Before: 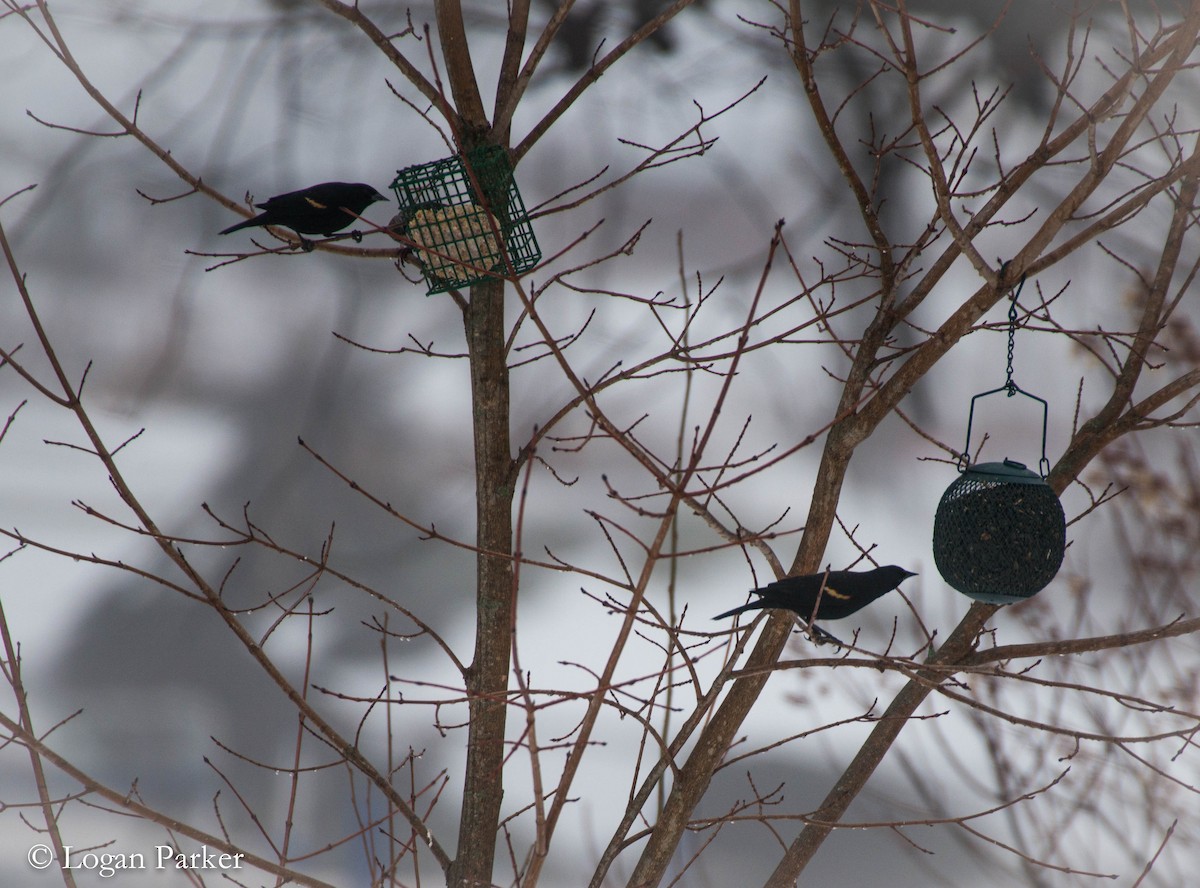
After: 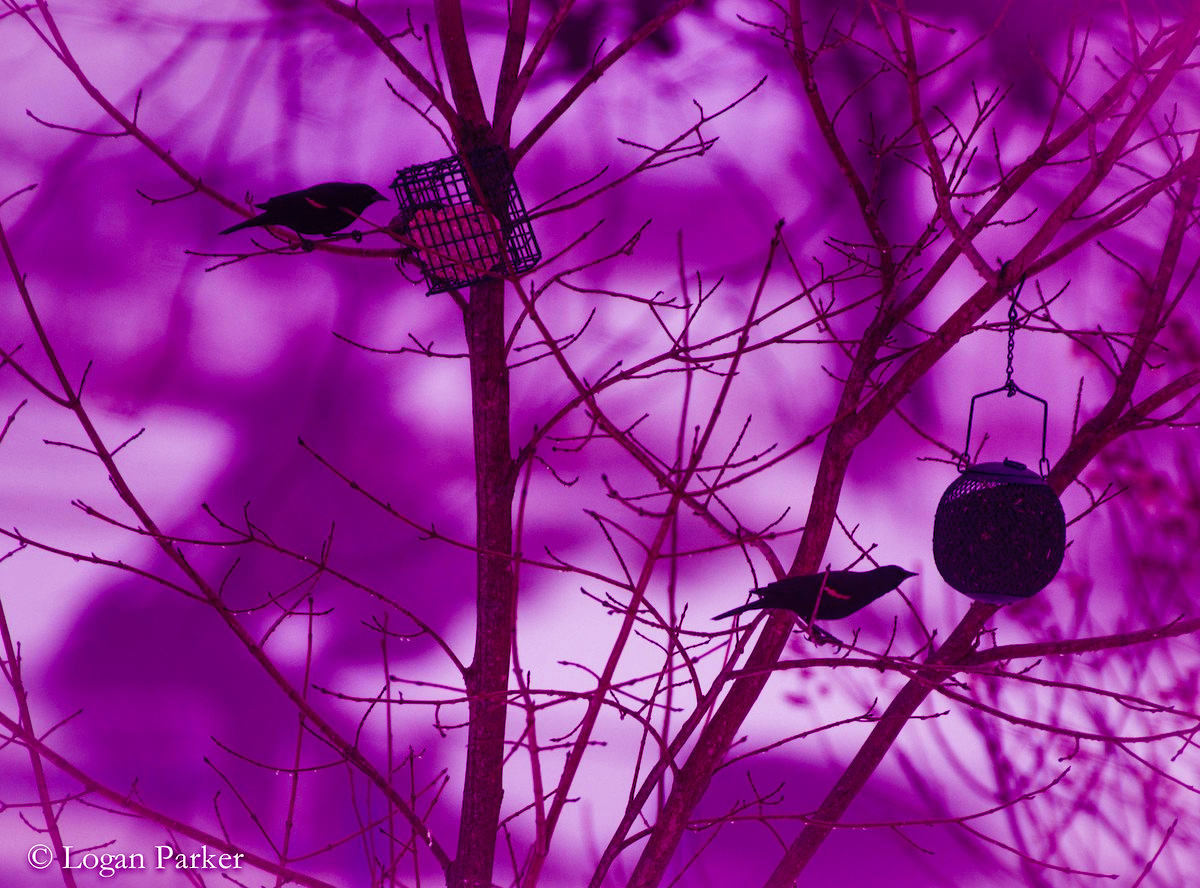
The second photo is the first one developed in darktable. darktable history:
color balance: mode lift, gamma, gain (sRGB), lift [1, 1, 0.101, 1]
contrast brightness saturation: contrast 0.07, brightness 0.08, saturation 0.18
shadows and highlights: radius 118.69, shadows 42.21, highlights -61.56, soften with gaussian
